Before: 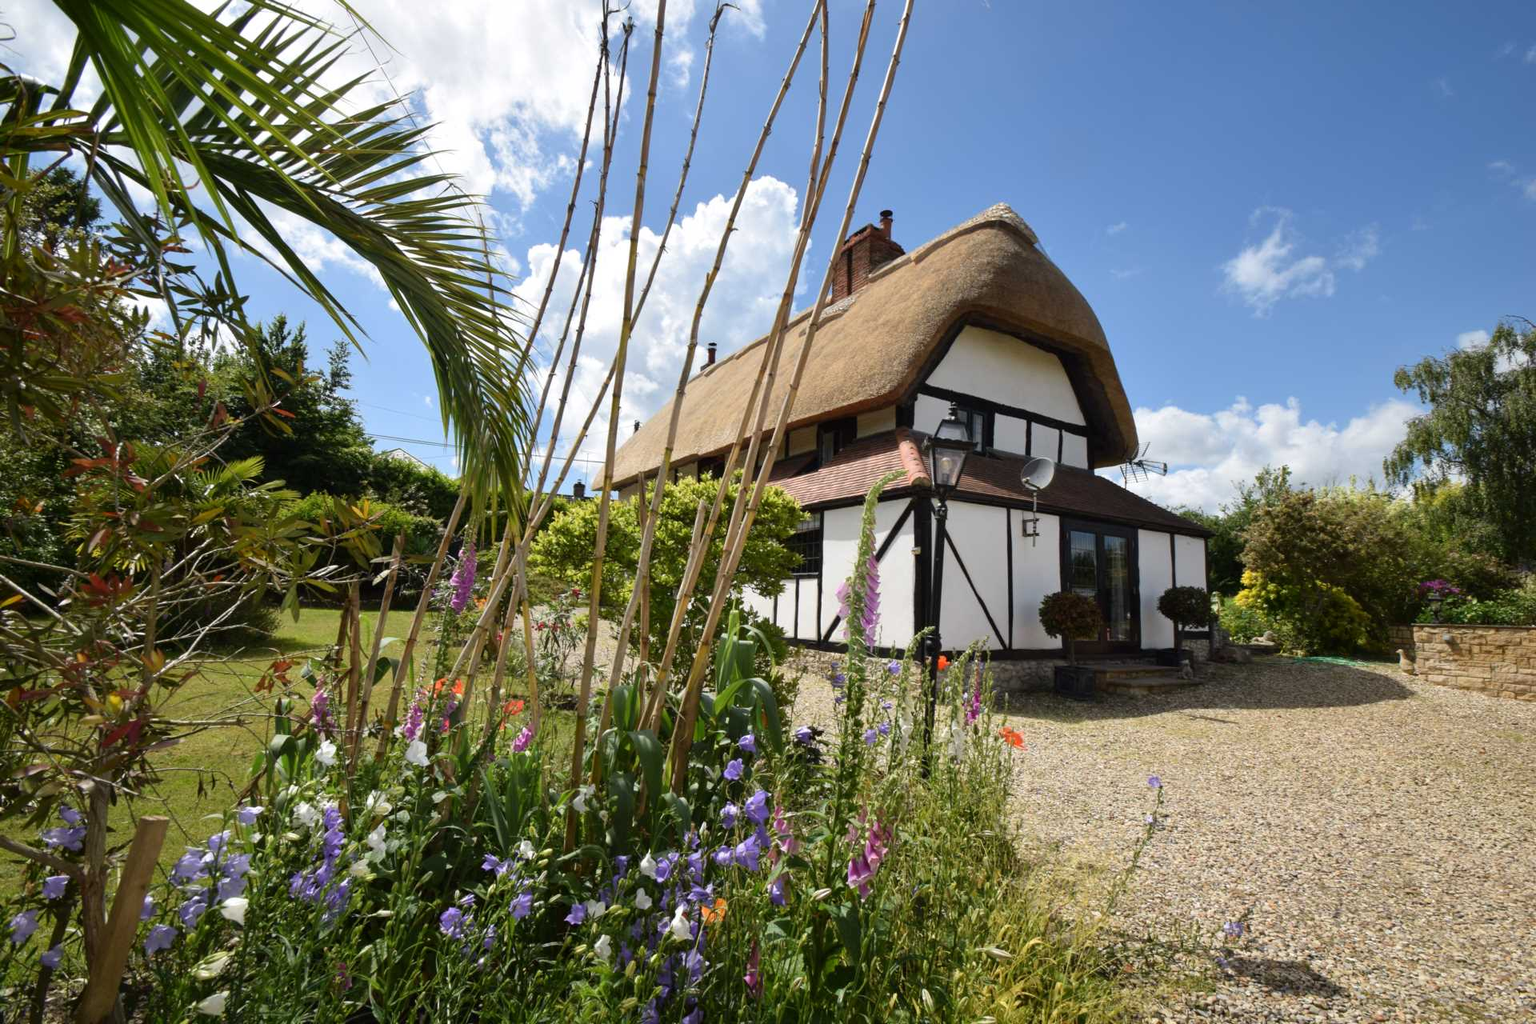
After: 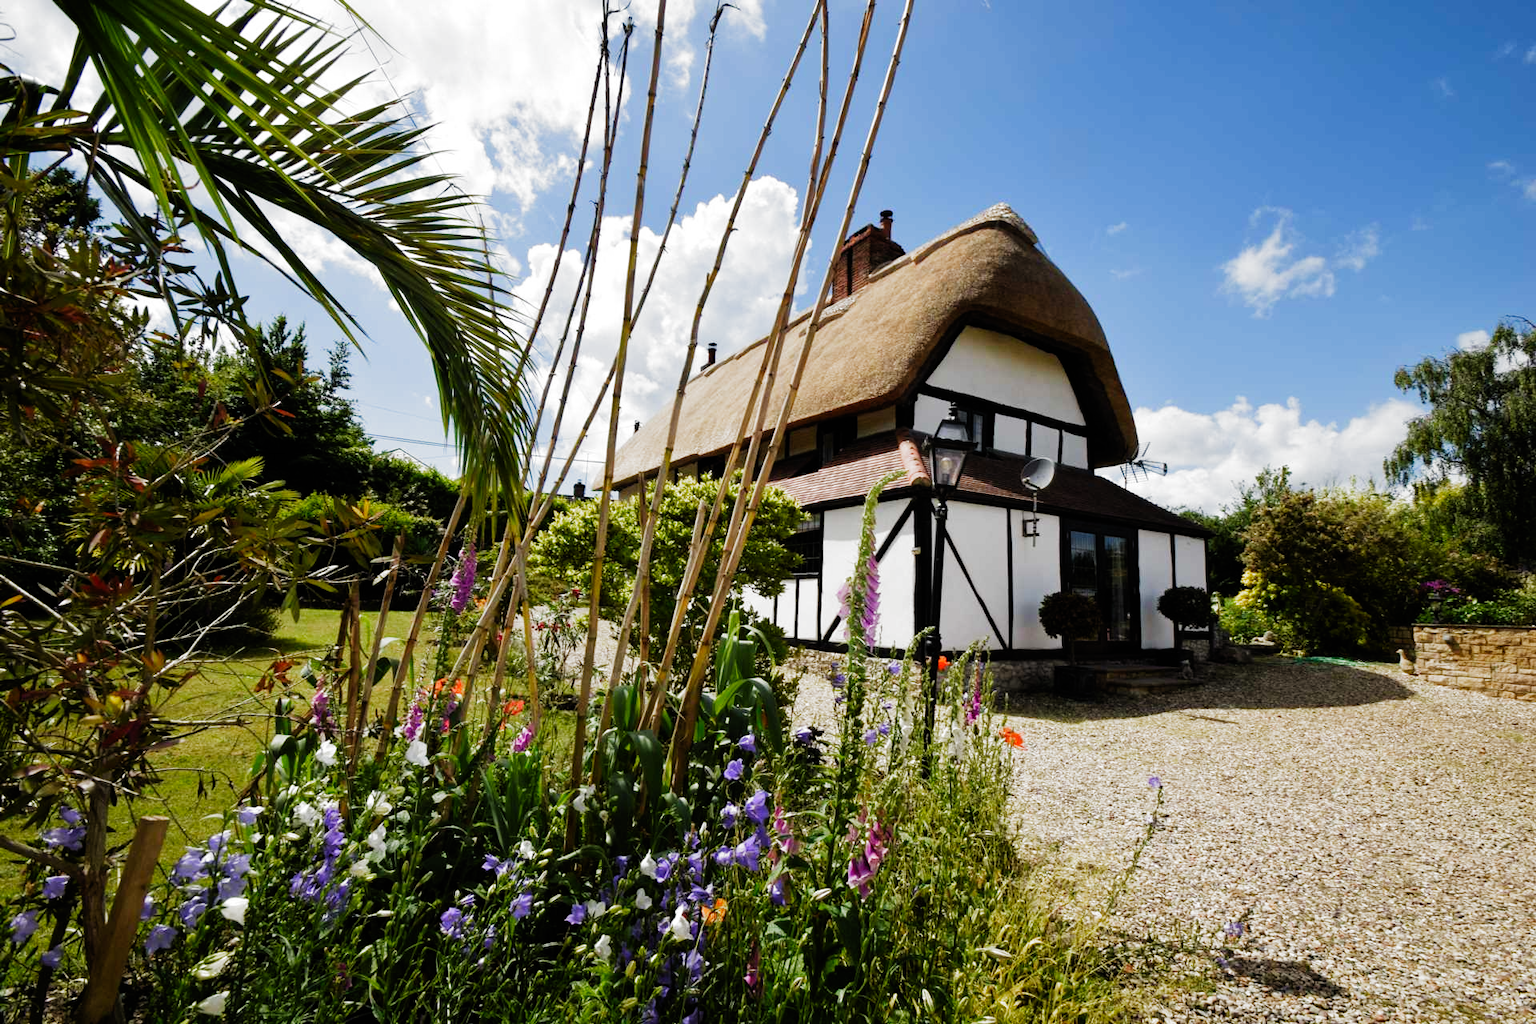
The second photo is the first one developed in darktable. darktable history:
exposure: compensate highlight preservation false
filmic rgb: black relative exposure -6.43 EV, white relative exposure 2.43 EV, threshold 3 EV, hardness 5.27, latitude 0.1%, contrast 1.425, highlights saturation mix 2%, preserve chrominance no, color science v5 (2021), contrast in shadows safe, contrast in highlights safe, enable highlight reconstruction true
